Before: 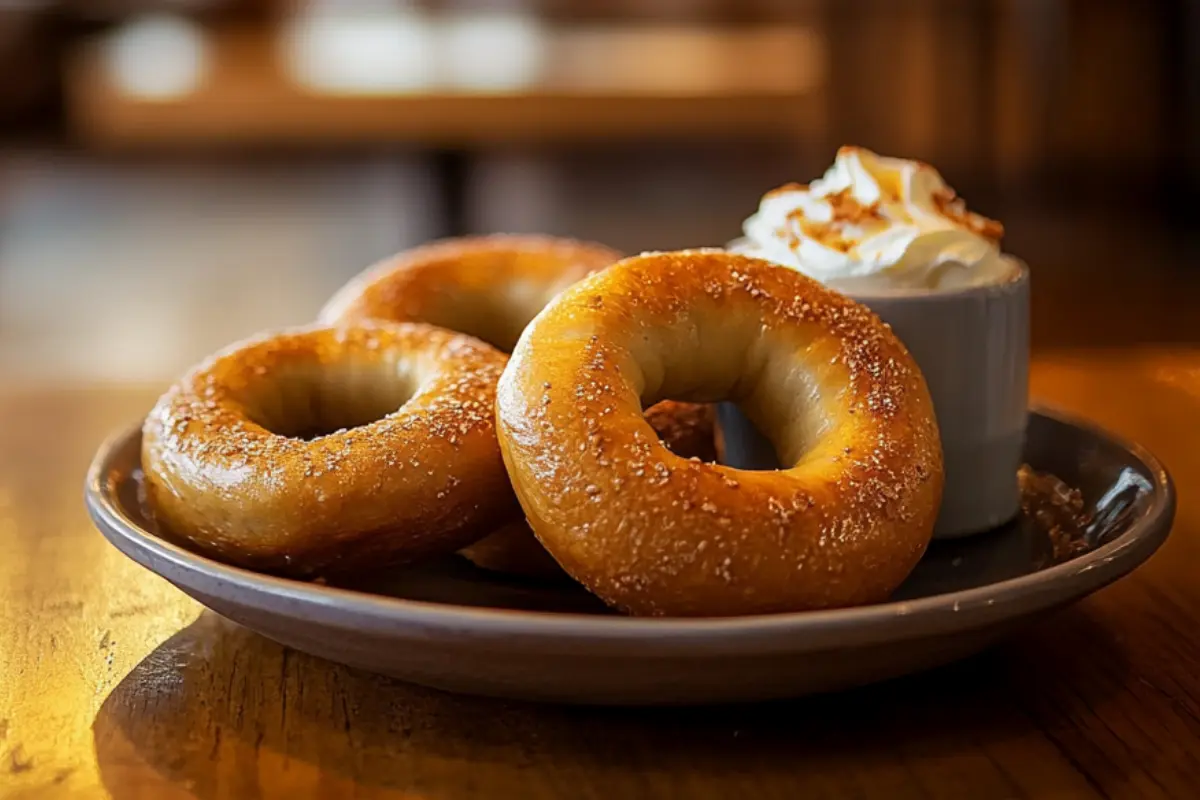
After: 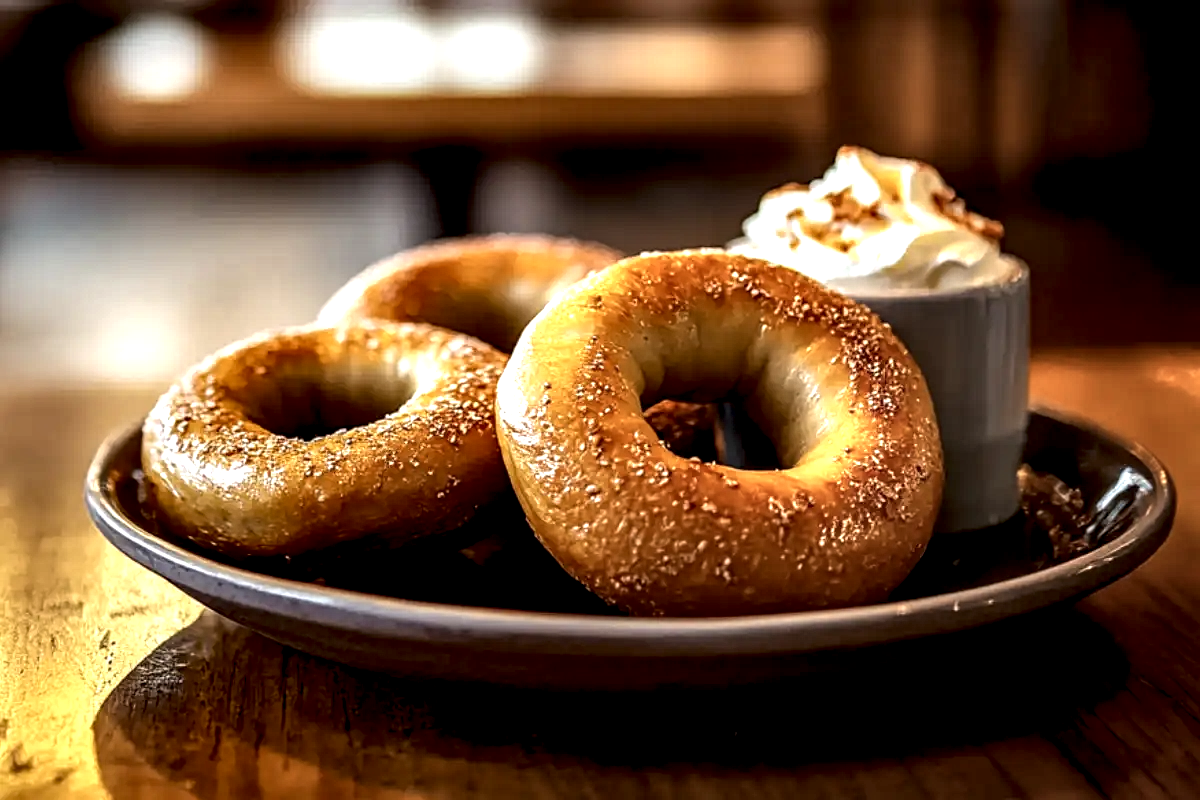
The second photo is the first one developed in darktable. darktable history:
local contrast: shadows 159%, detail 226%
